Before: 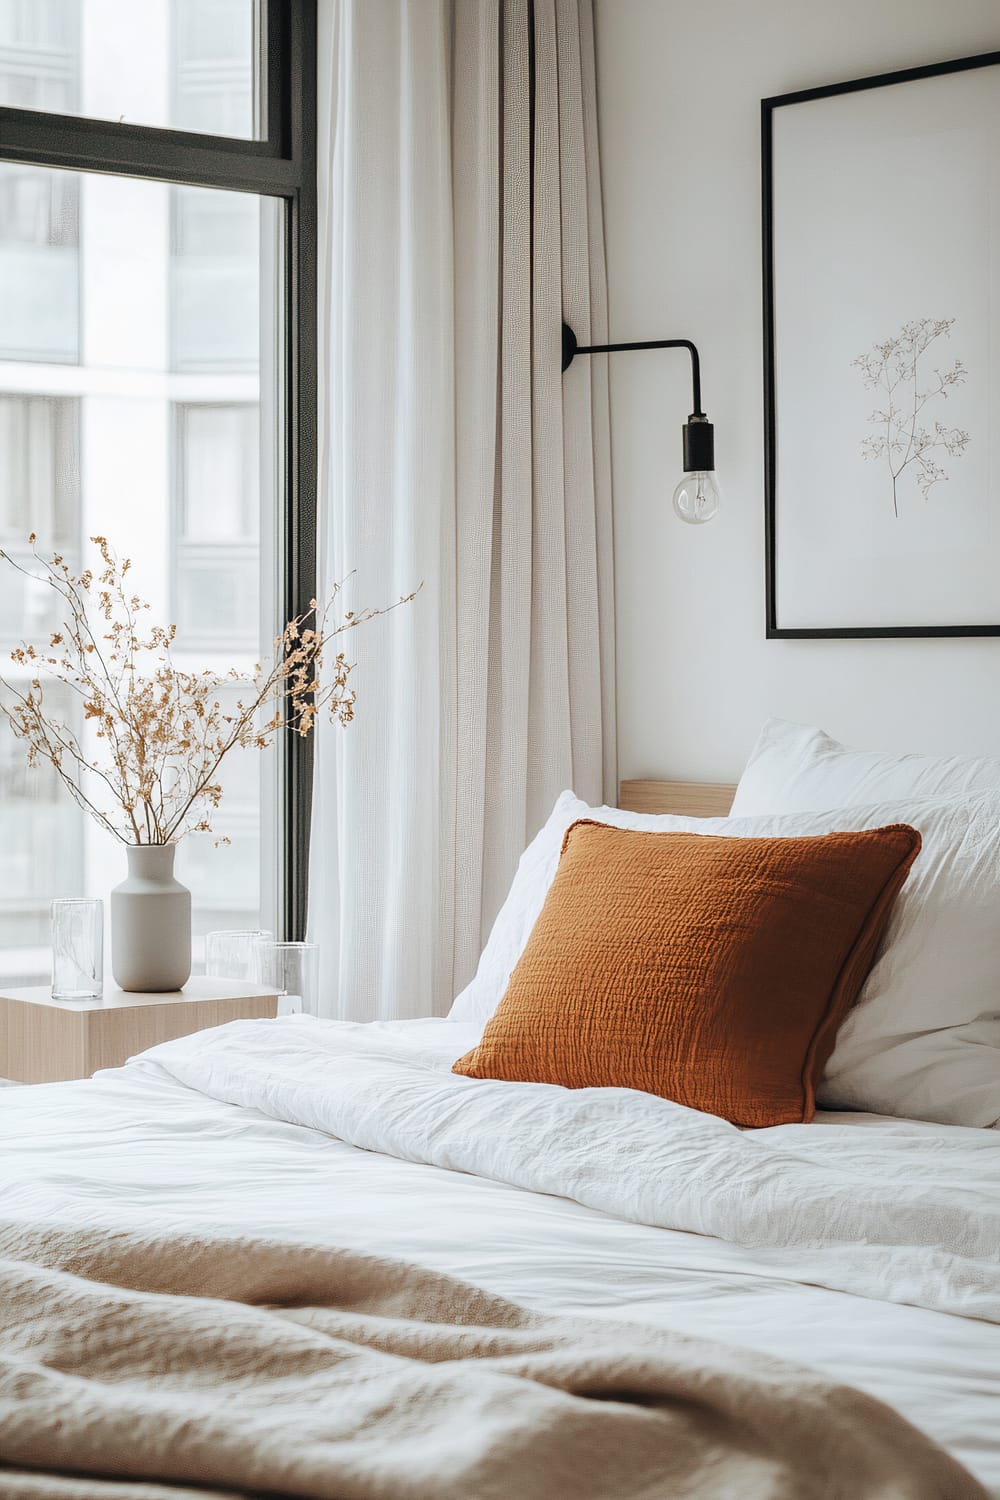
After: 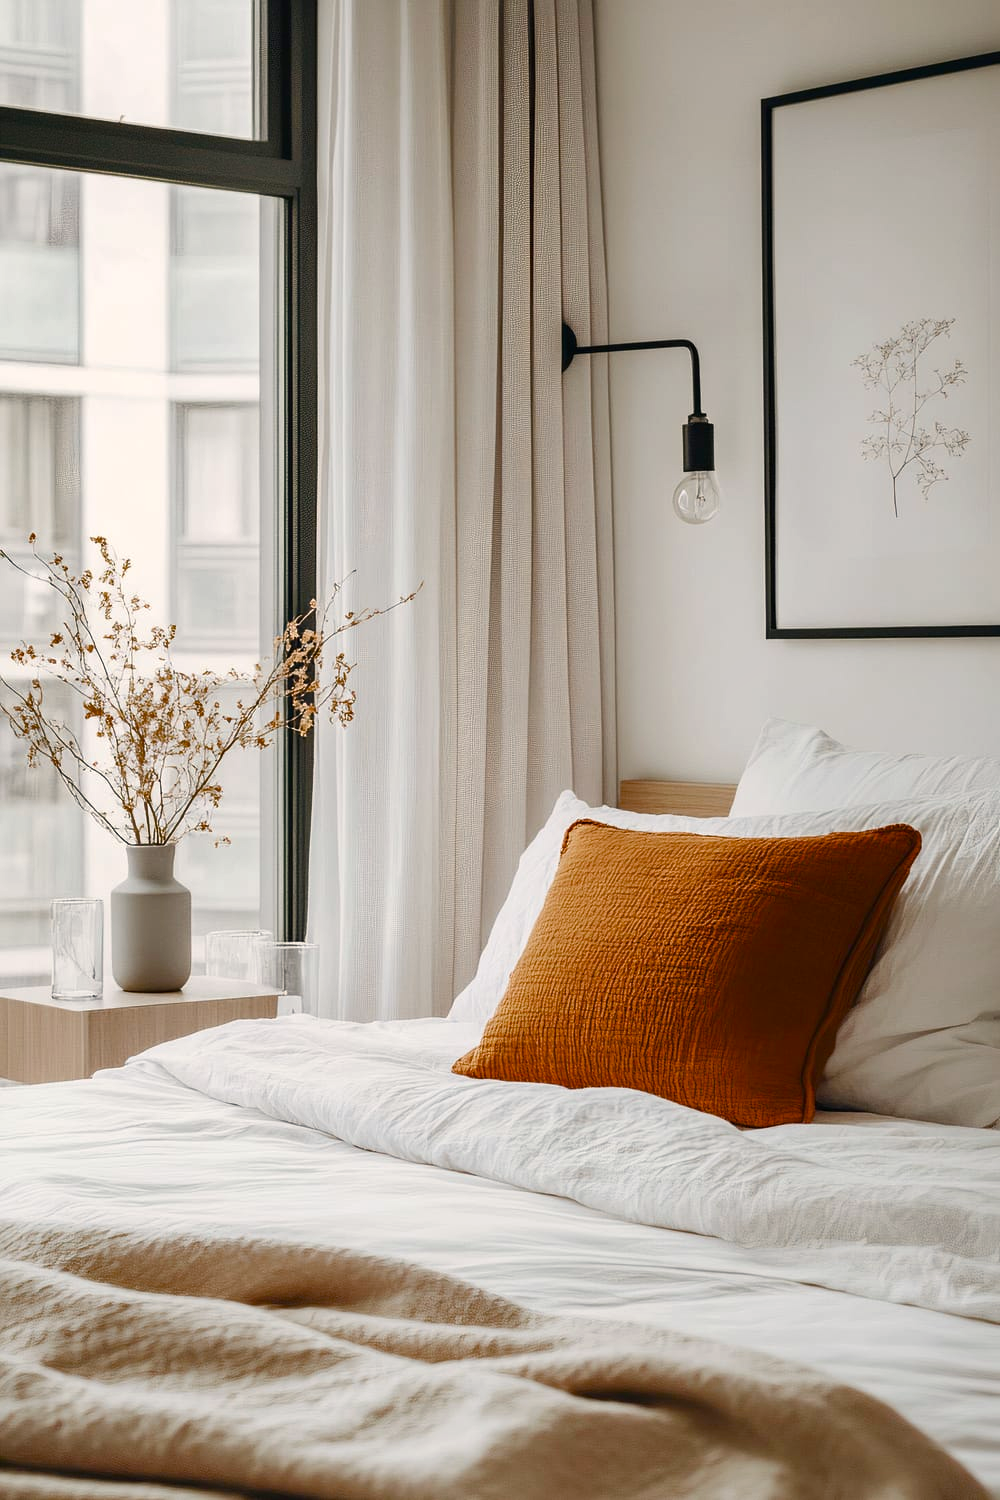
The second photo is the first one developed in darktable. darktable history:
color balance rgb: highlights gain › chroma 2.039%, highlights gain › hue 66.2°, perceptual saturation grading › global saturation 20%, perceptual saturation grading › highlights -25.787%, perceptual saturation grading › shadows 49.937%, global vibrance 20%
shadows and highlights: radius 337.14, shadows 28.63, soften with gaussian
